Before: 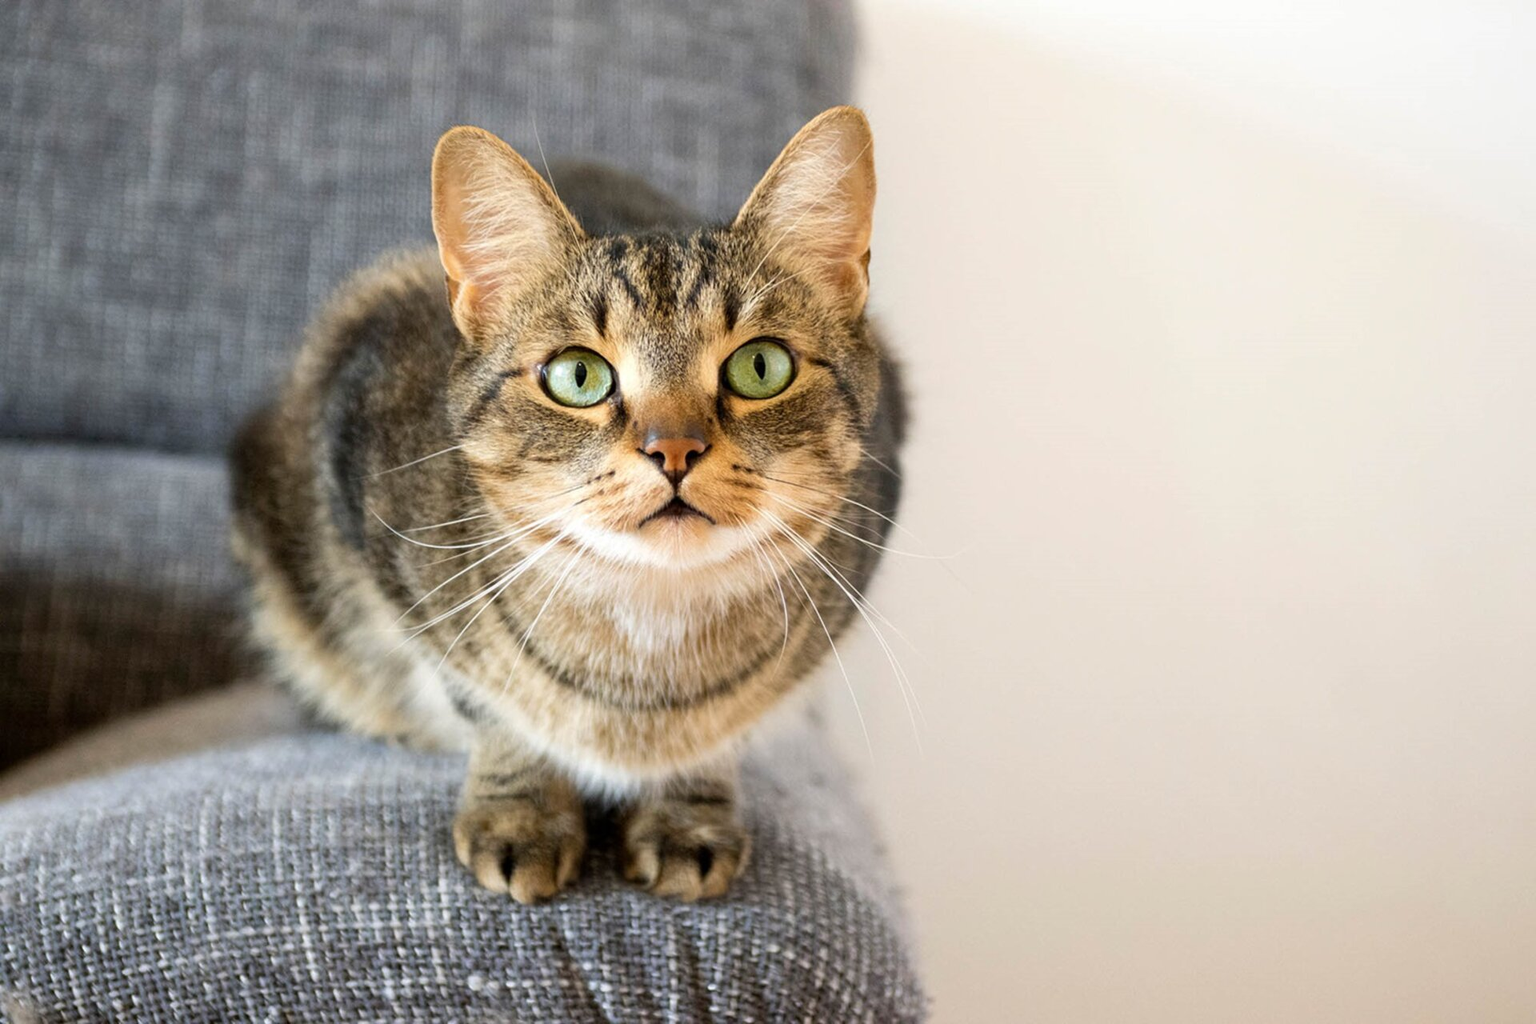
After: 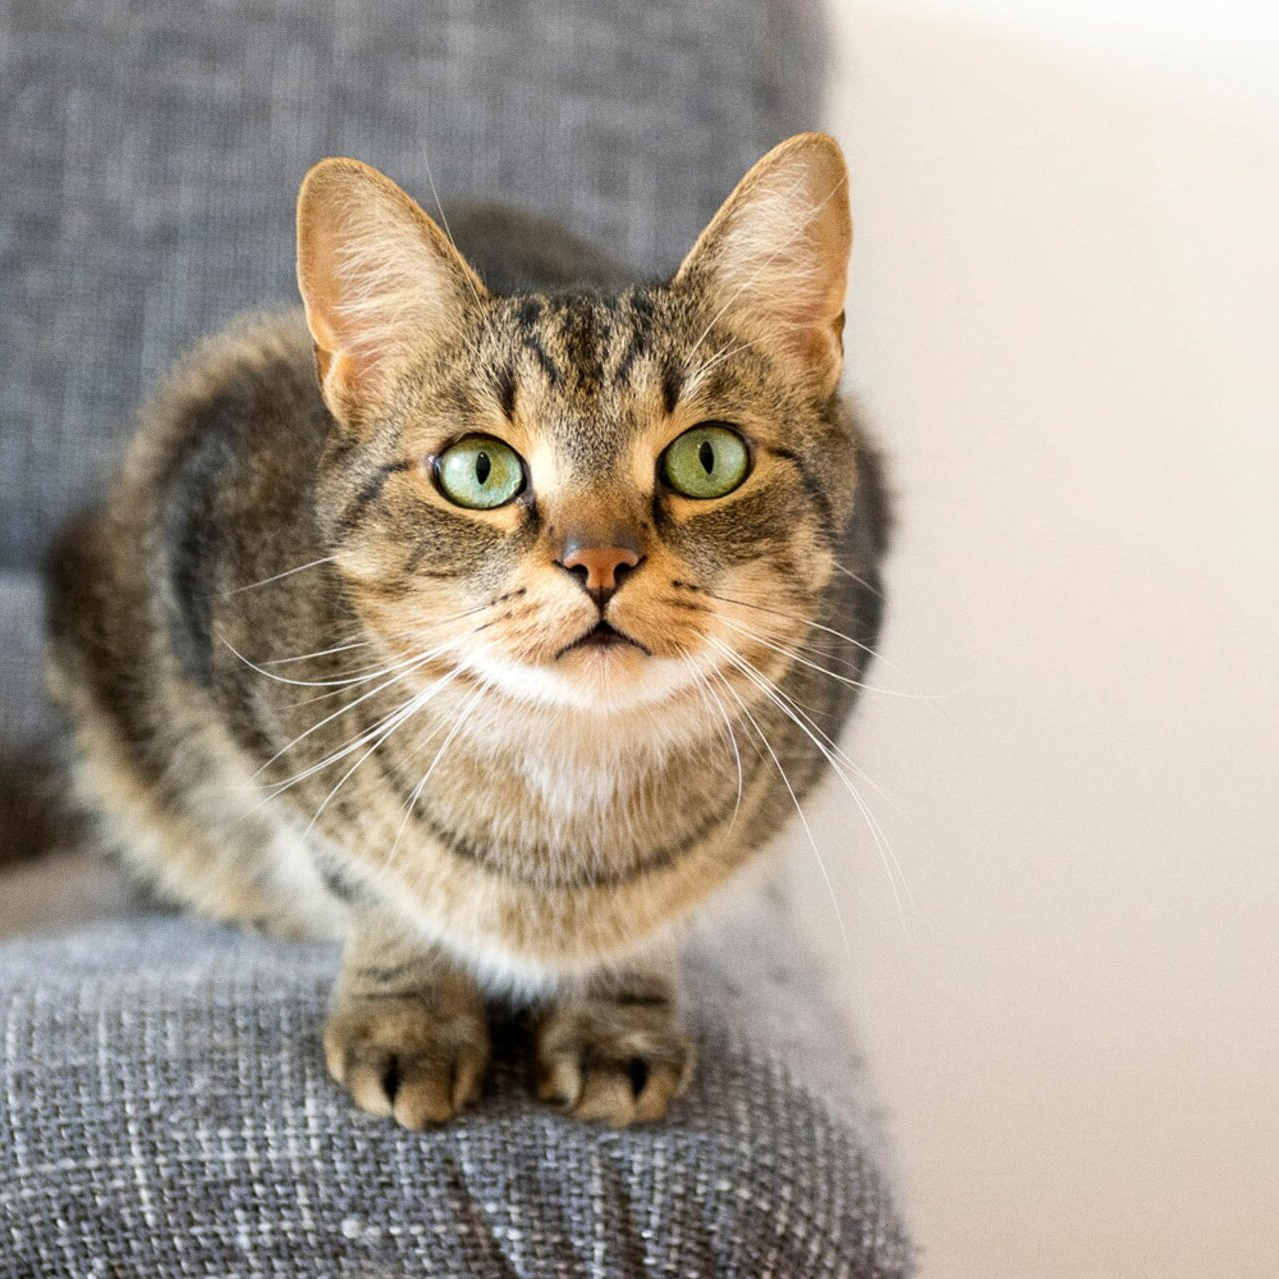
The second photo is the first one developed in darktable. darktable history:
crop and rotate: left 12.673%, right 20.66%
grain: coarseness 0.09 ISO
